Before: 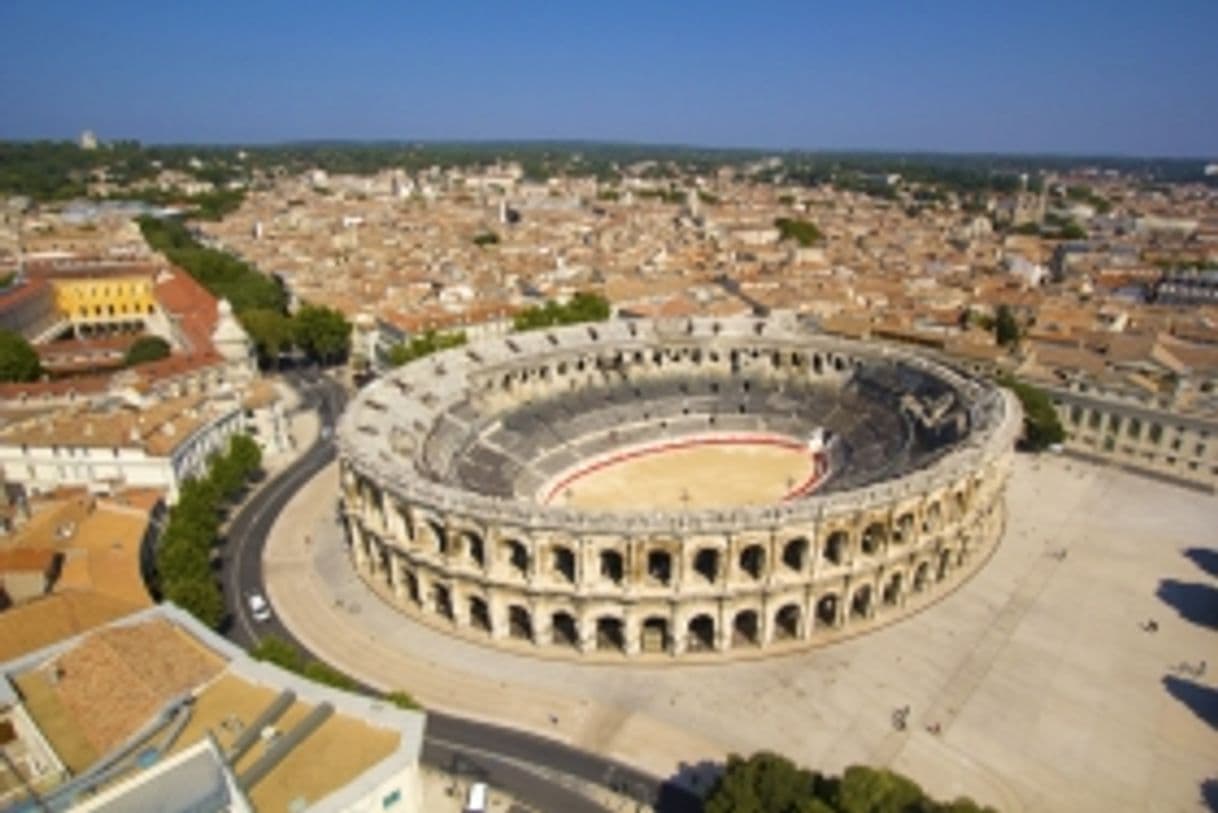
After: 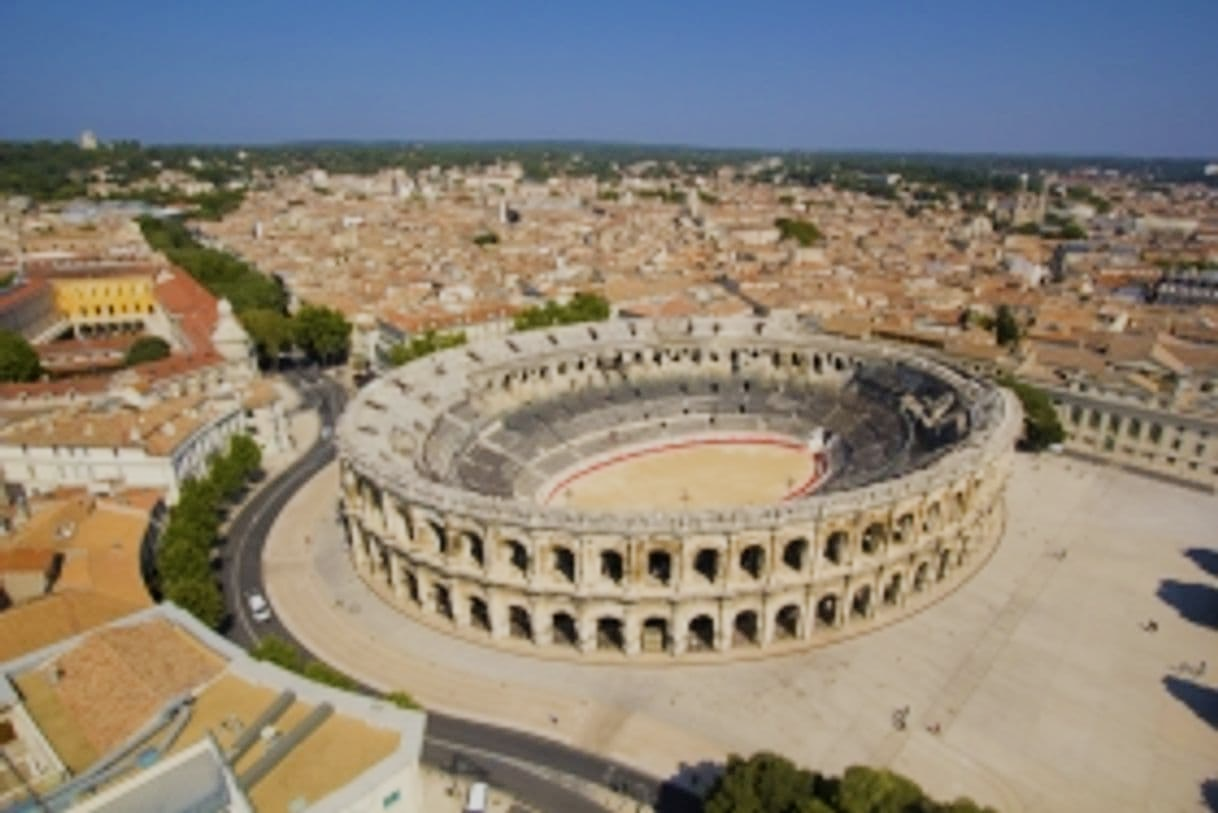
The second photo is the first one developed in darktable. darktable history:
filmic rgb: black relative exposure -16 EV, white relative exposure 4.93 EV, hardness 6.2
